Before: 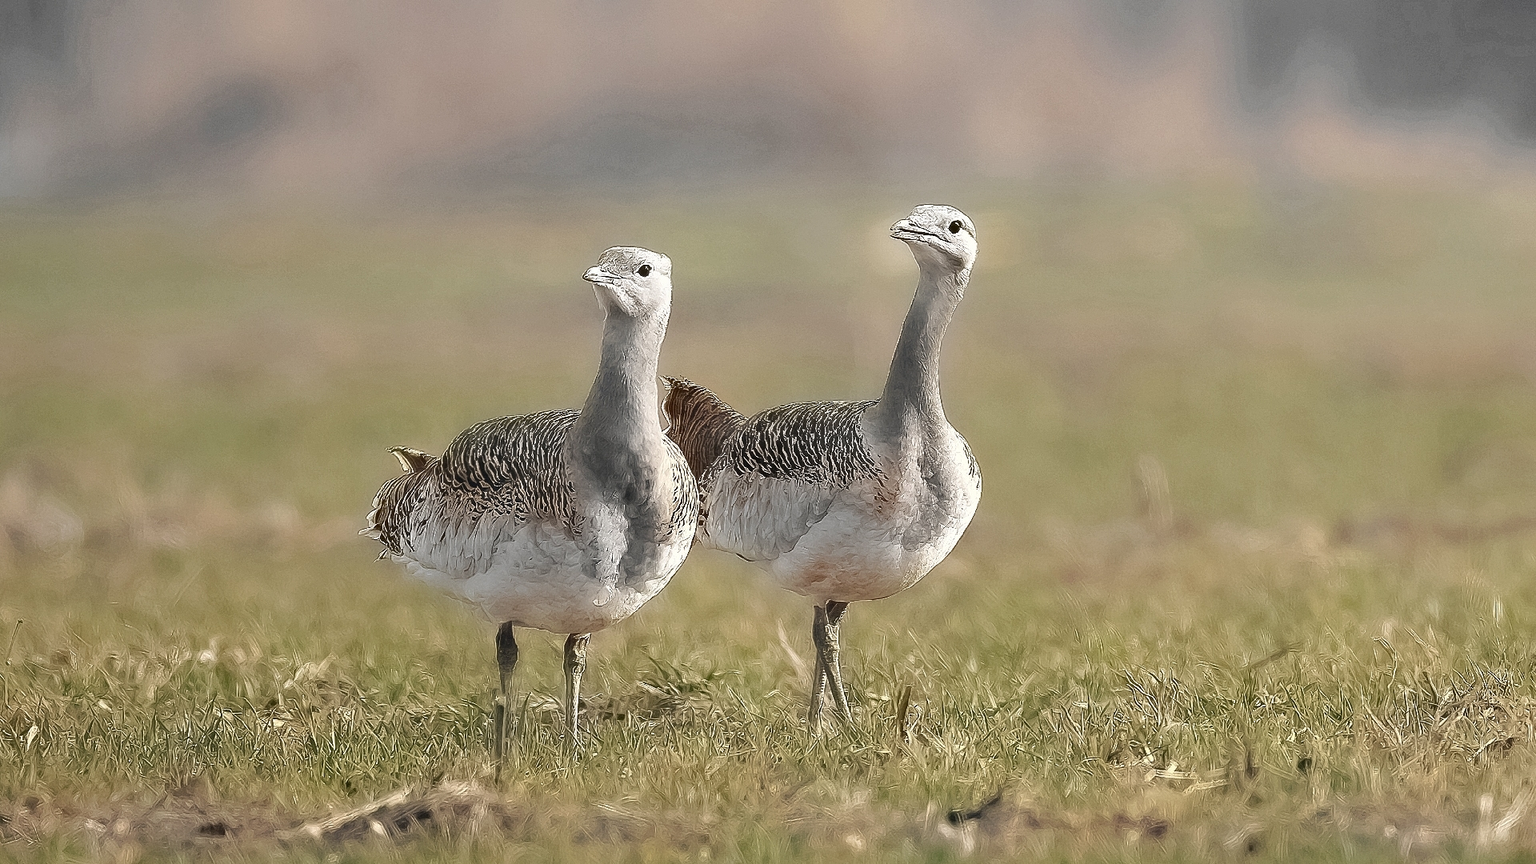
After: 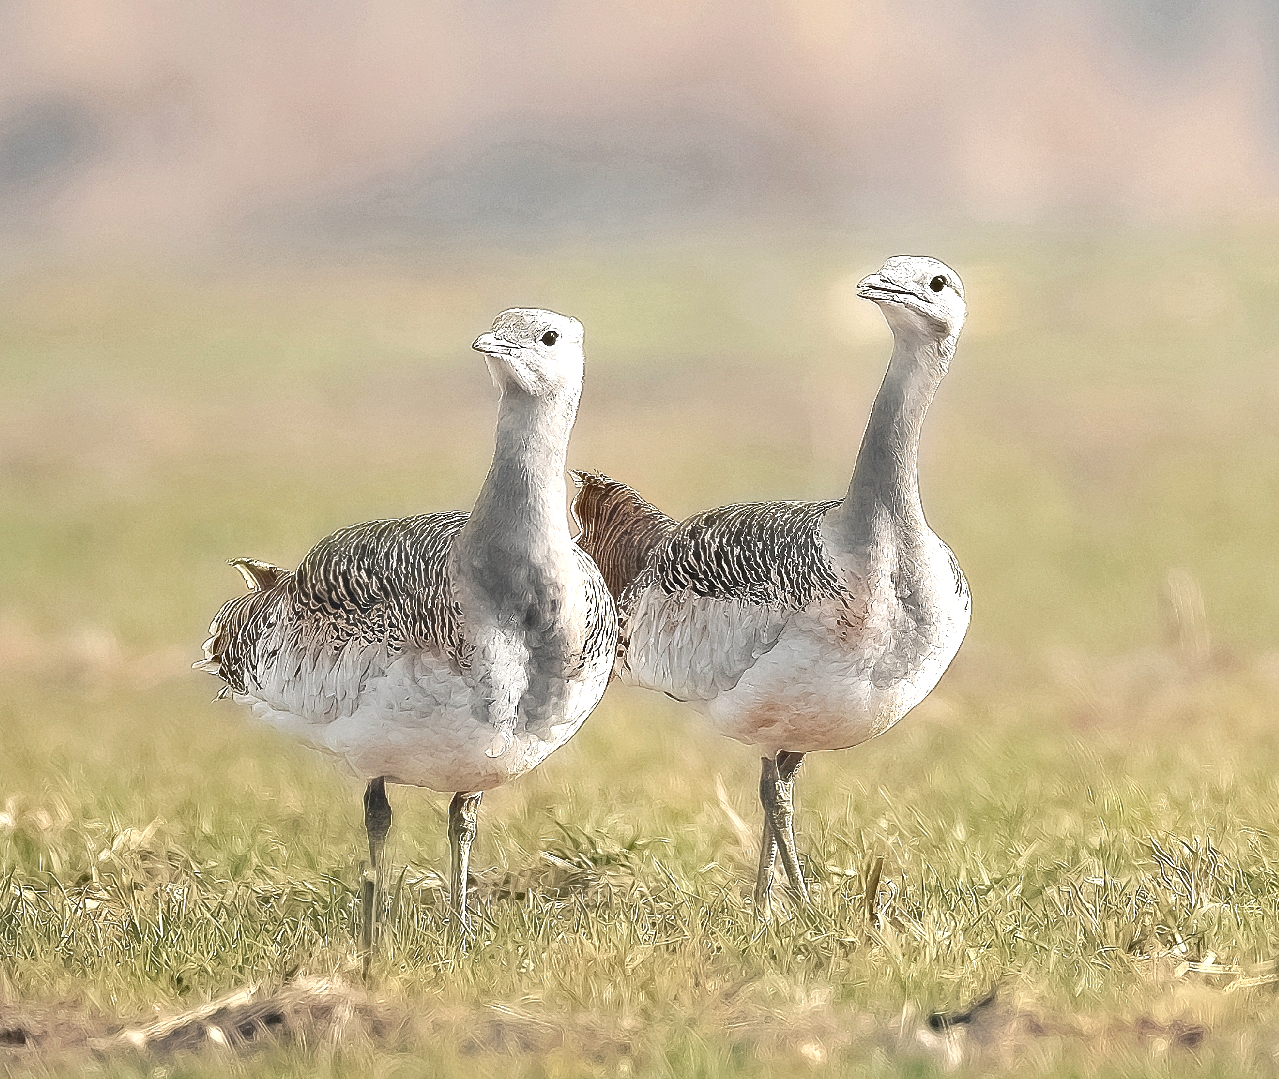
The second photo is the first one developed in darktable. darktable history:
contrast brightness saturation: contrast 0.051, brightness 0.065, saturation 0.015
crop and rotate: left 13.341%, right 20.005%
exposure: exposure 0.606 EV, compensate highlight preservation false
